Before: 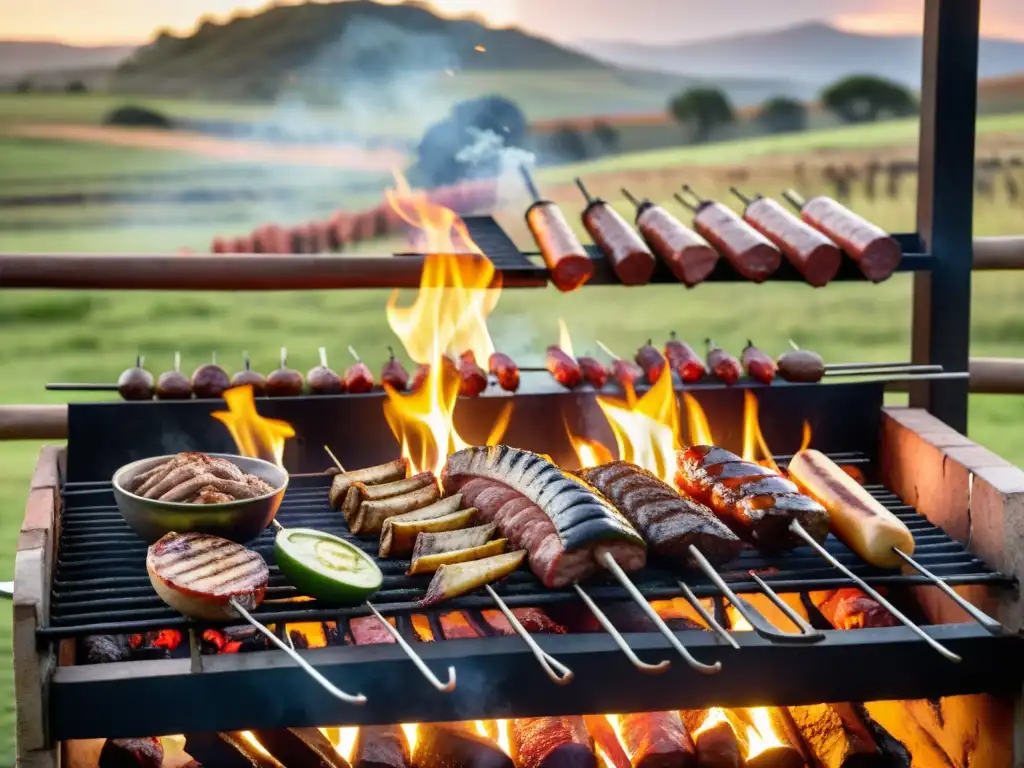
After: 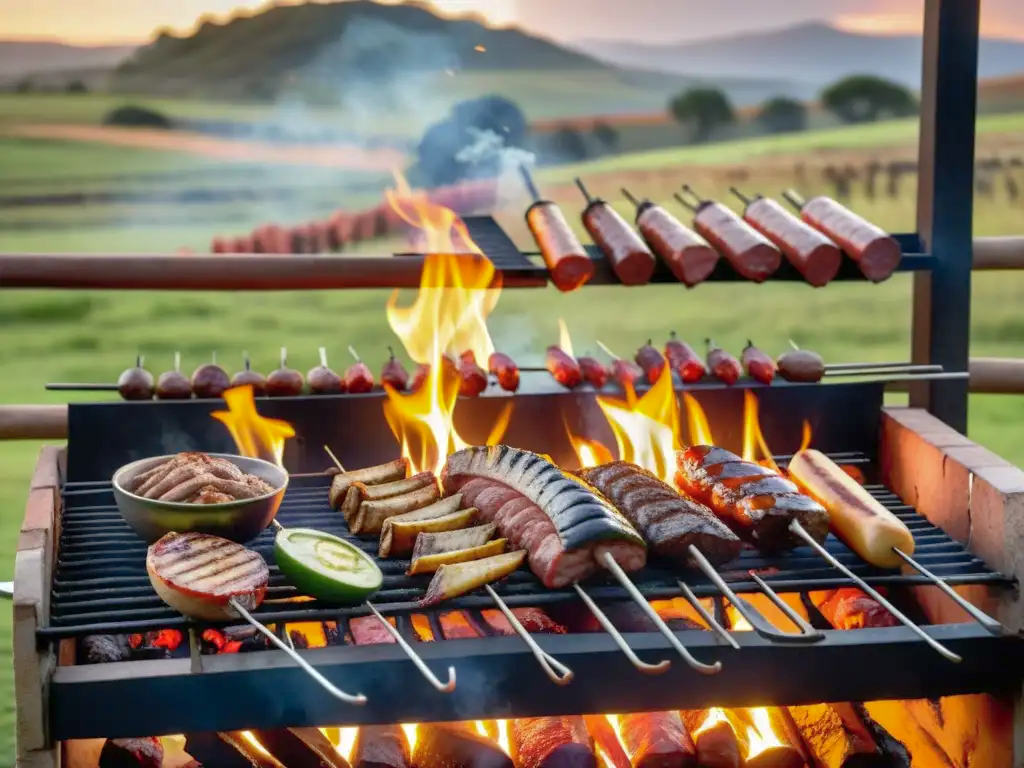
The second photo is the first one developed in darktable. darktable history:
shadows and highlights: on, module defaults
tone equalizer: edges refinement/feathering 500, mask exposure compensation -1.57 EV, preserve details no
